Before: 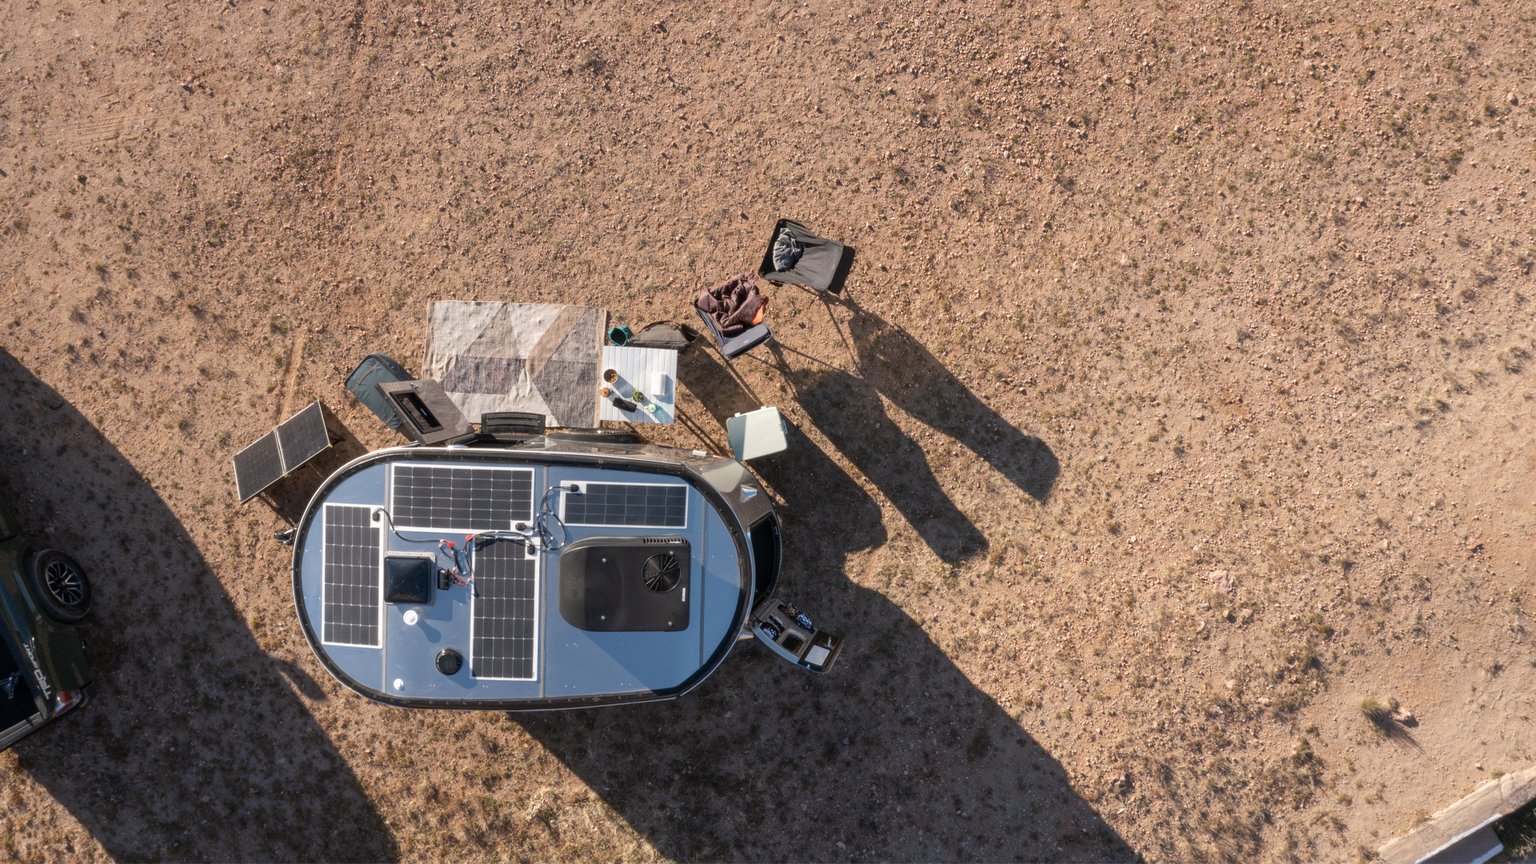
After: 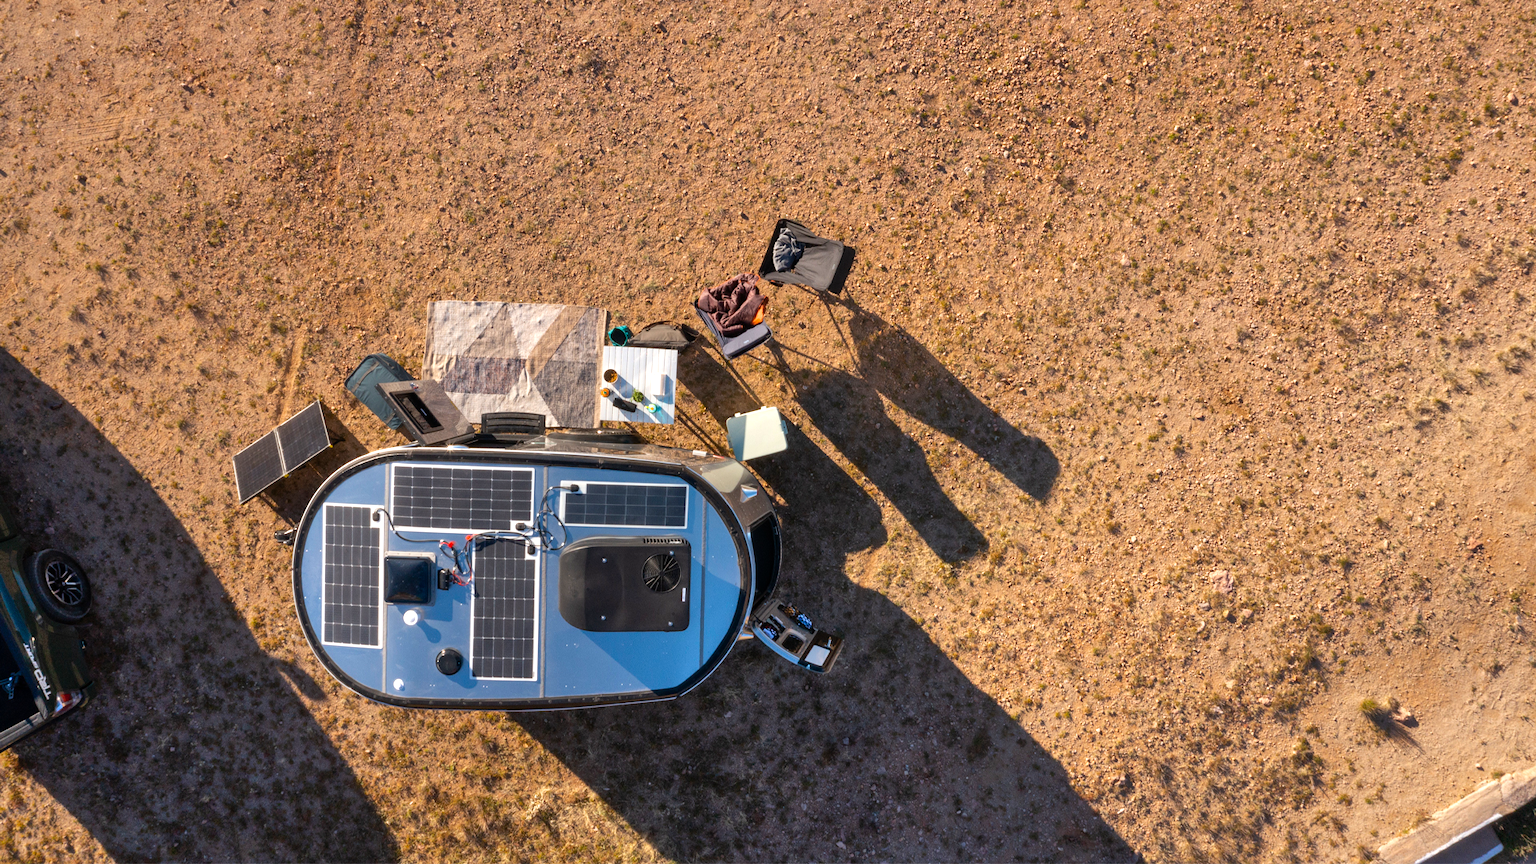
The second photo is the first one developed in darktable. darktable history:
shadows and highlights: highlights color adjustment 0%, soften with gaussian
color balance rgb: linear chroma grading › global chroma 50%, perceptual saturation grading › global saturation 2.34%, global vibrance 6.64%, contrast 12.71%, saturation formula JzAzBz (2021)
